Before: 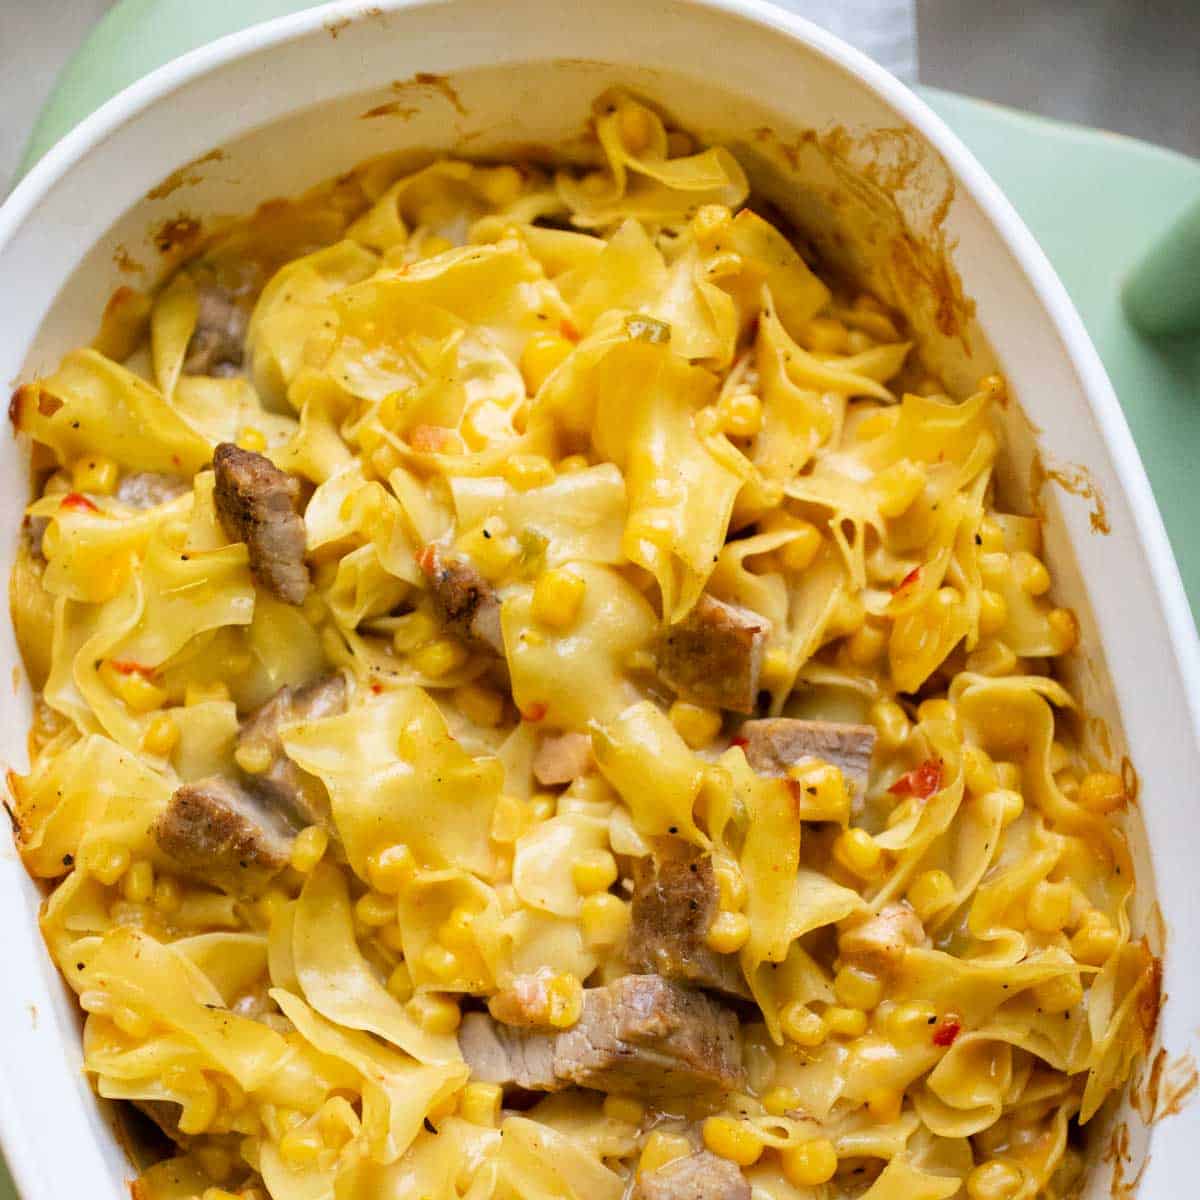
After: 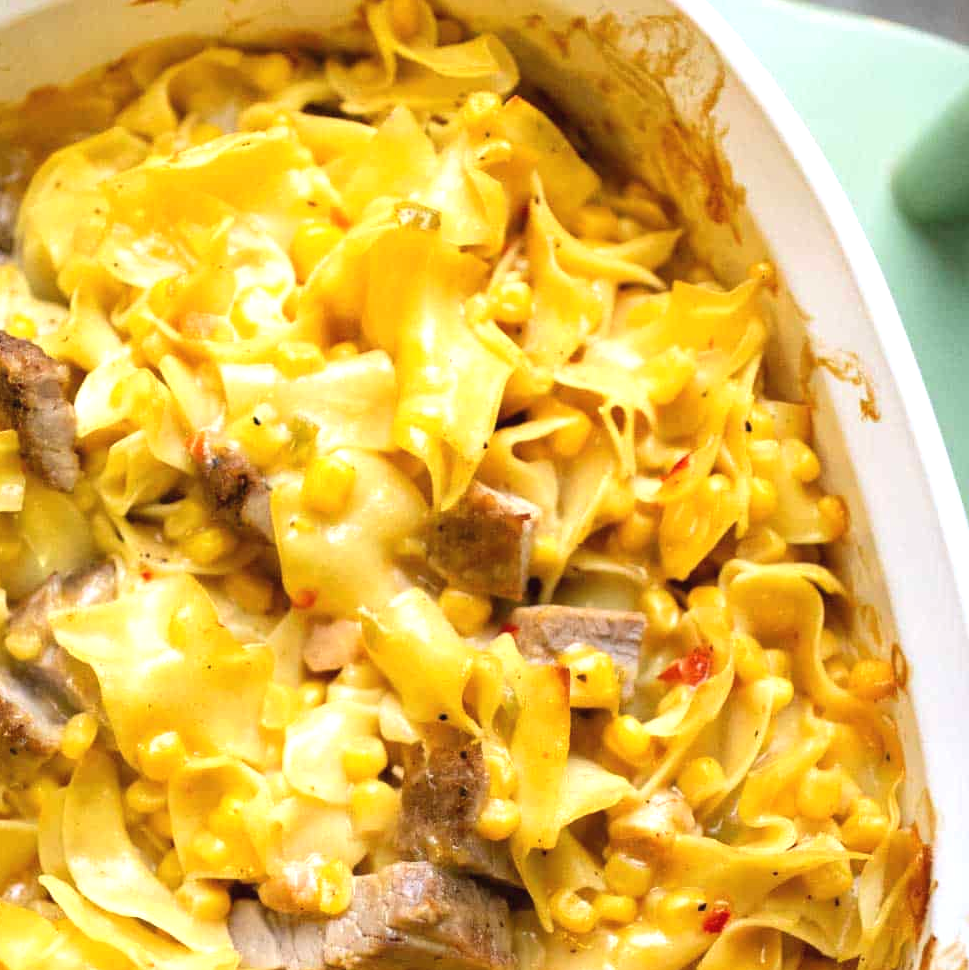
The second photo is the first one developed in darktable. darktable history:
exposure: black level correction -0.002, exposure 0.535 EV, compensate exposure bias true, compensate highlight preservation false
crop: left 19.22%, top 9.424%, bottom 9.733%
